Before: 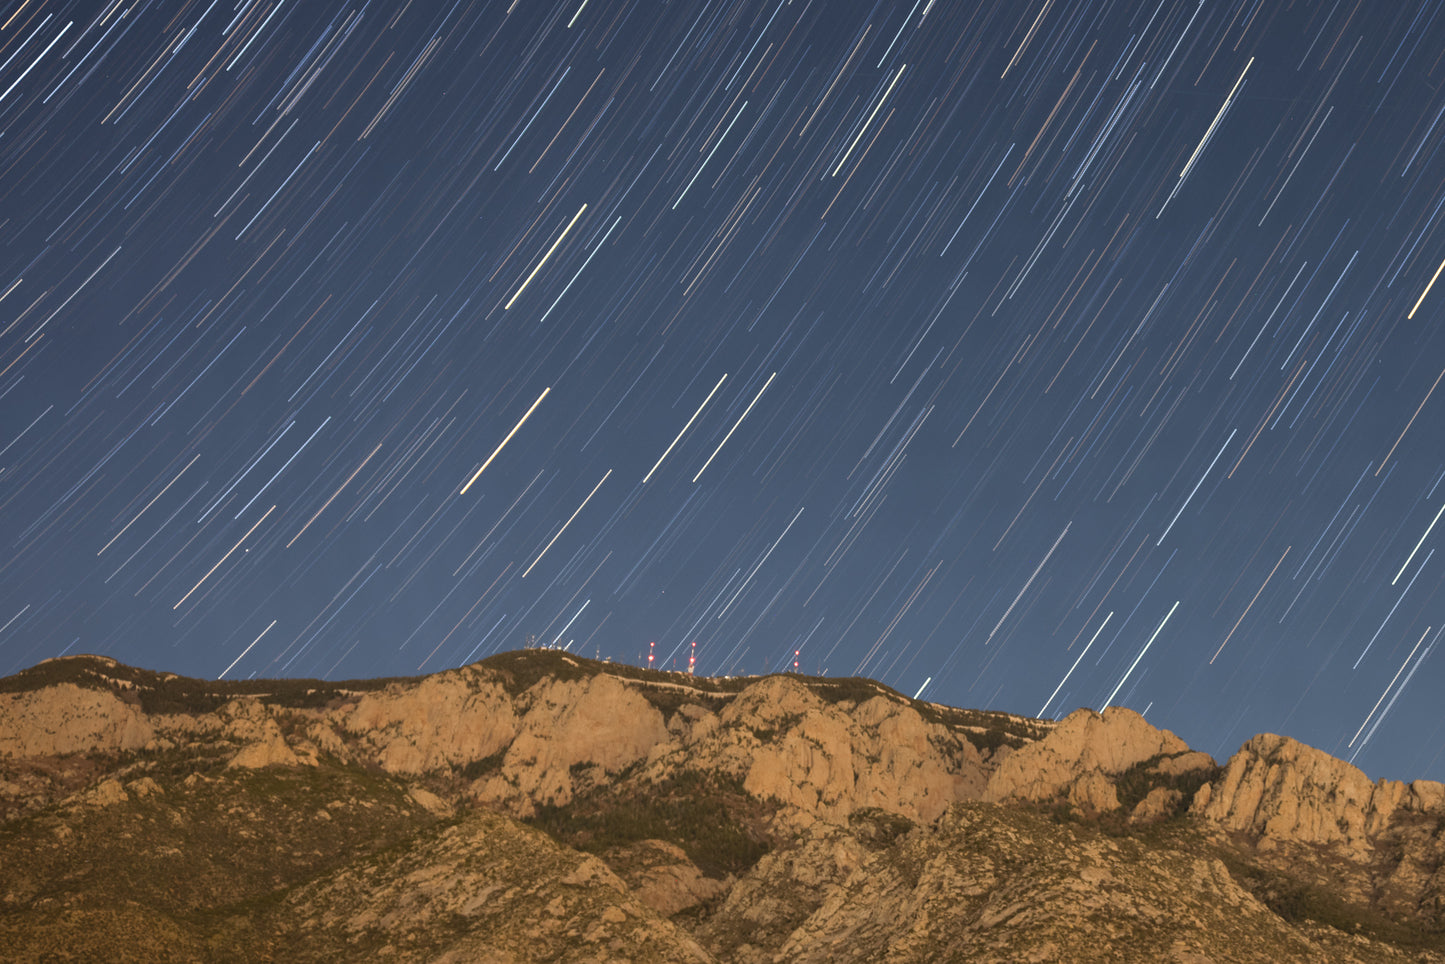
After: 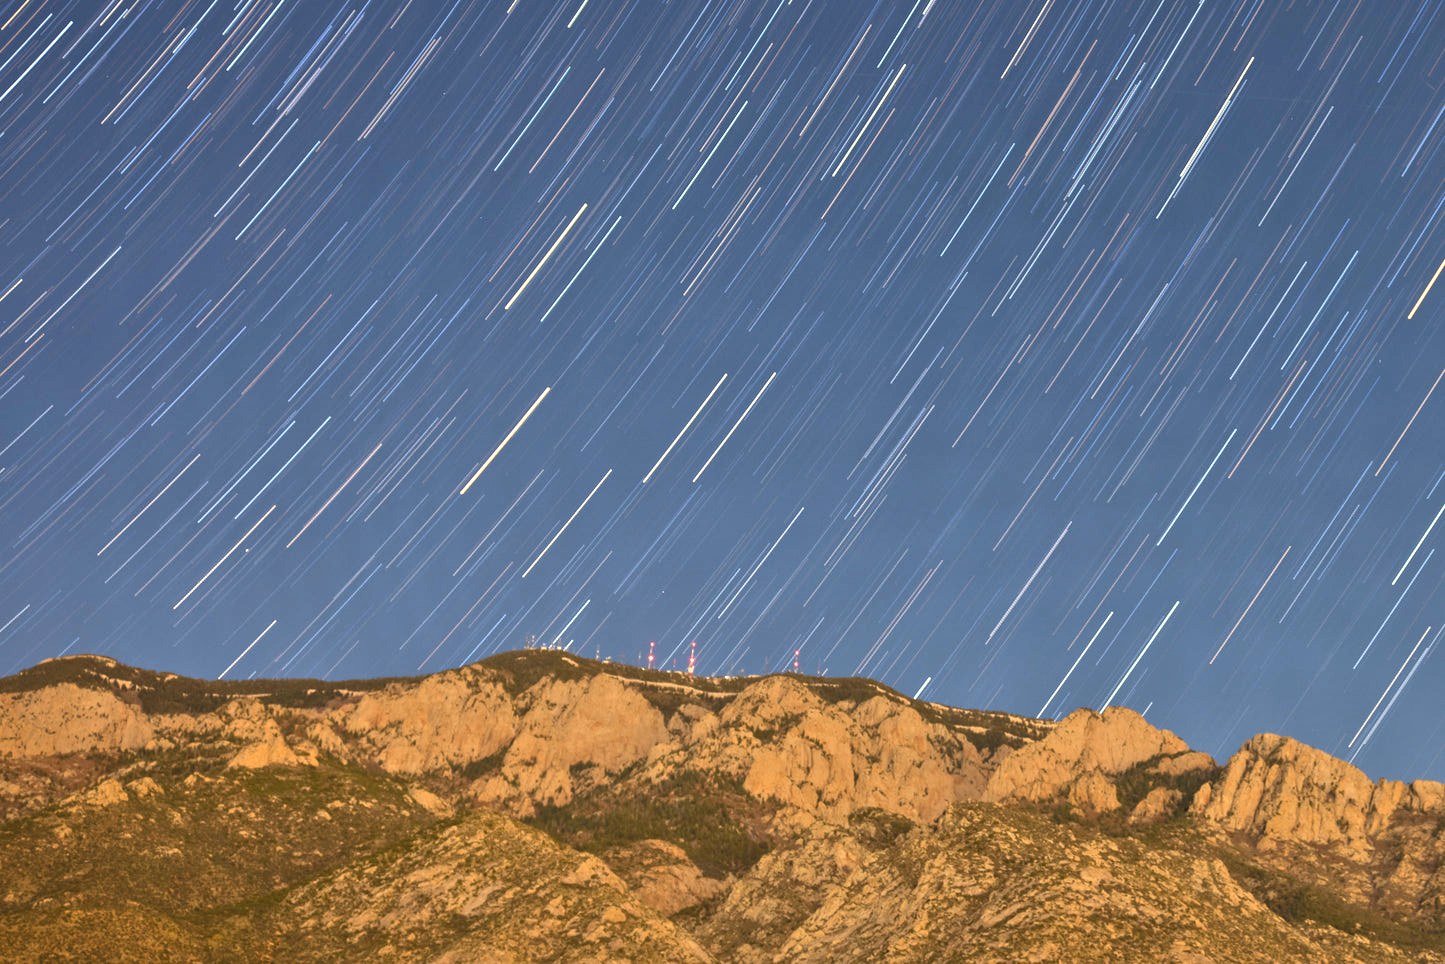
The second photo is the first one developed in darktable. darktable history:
shadows and highlights: on, module defaults
tone equalizer: -7 EV 0.15 EV, -6 EV 0.6 EV, -5 EV 1.15 EV, -4 EV 1.33 EV, -3 EV 1.15 EV, -2 EV 0.6 EV, -1 EV 0.15 EV, mask exposure compensation -0.5 EV
contrast brightness saturation: contrast 0.13, brightness -0.05, saturation 0.16
